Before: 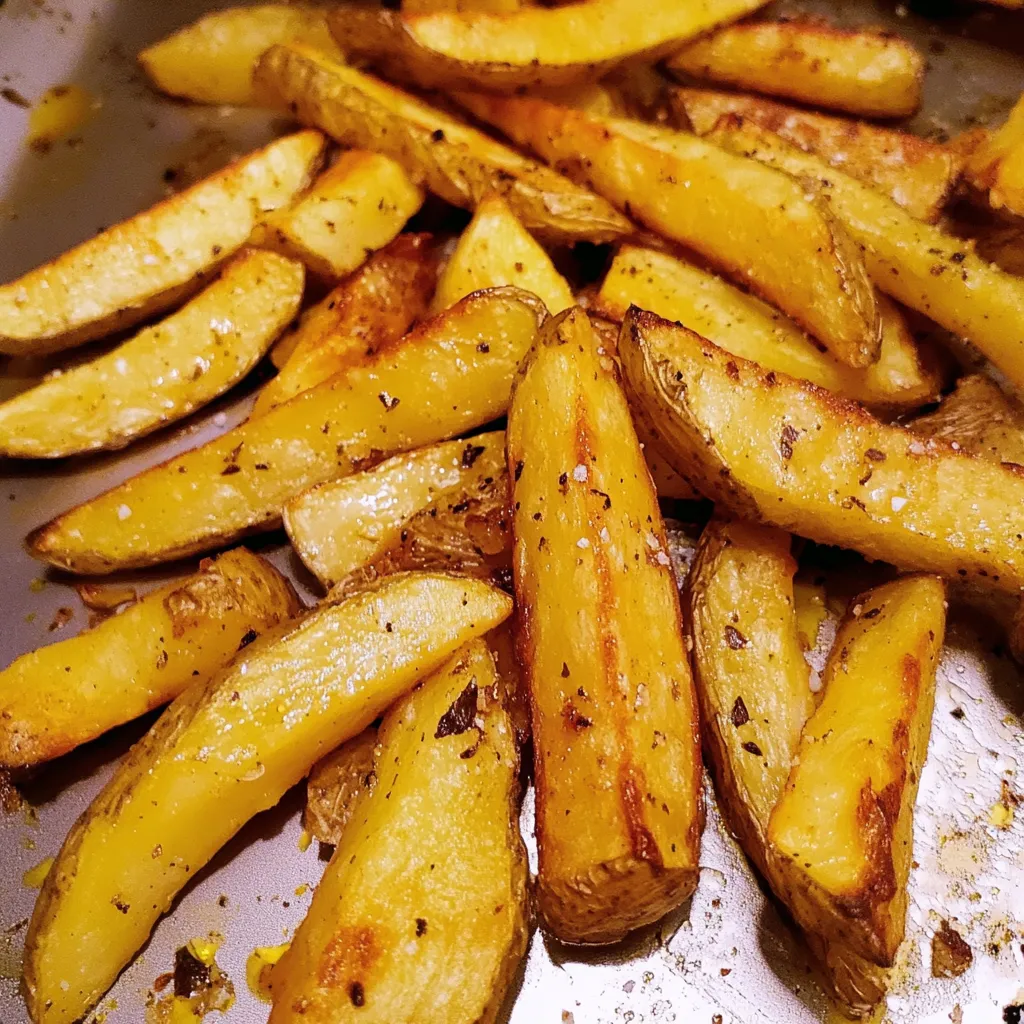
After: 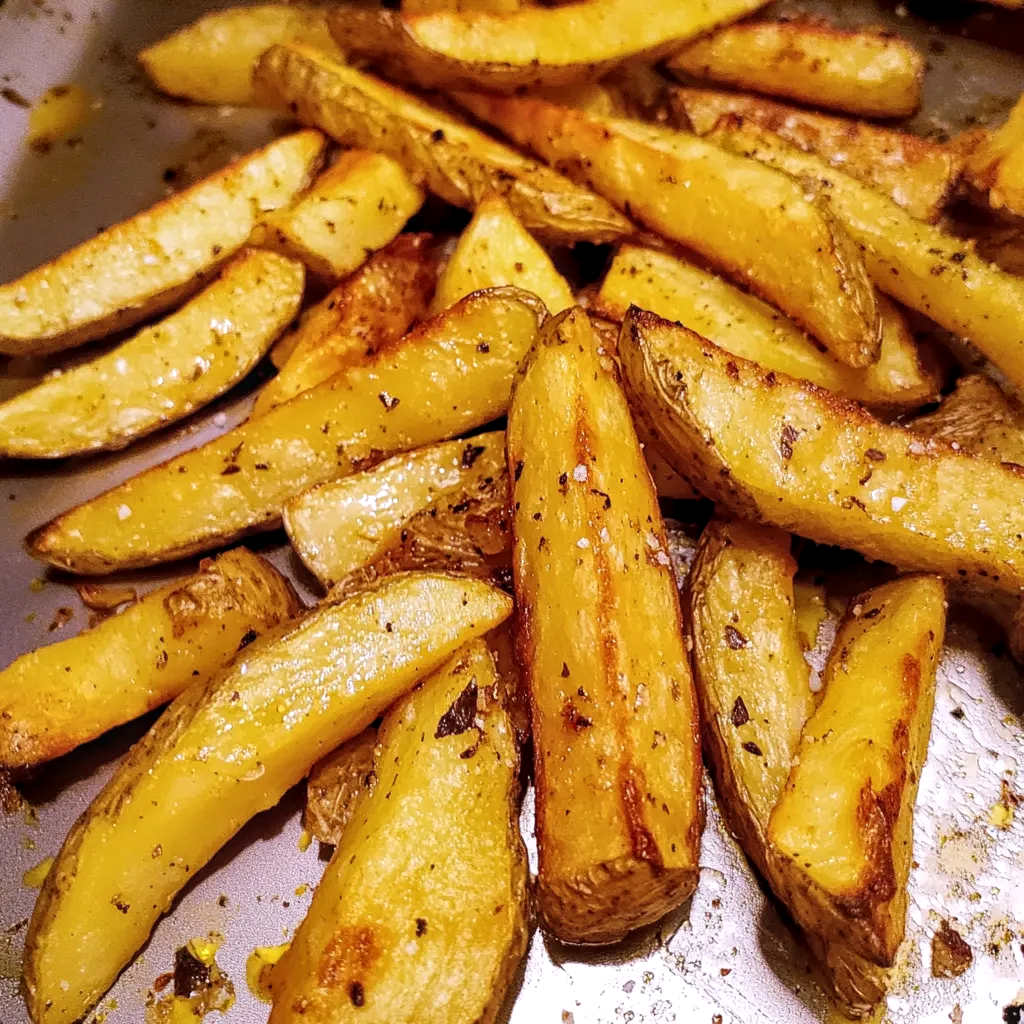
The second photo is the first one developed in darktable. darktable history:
local contrast: highlights 99%, shadows 89%, detail 160%, midtone range 0.2
